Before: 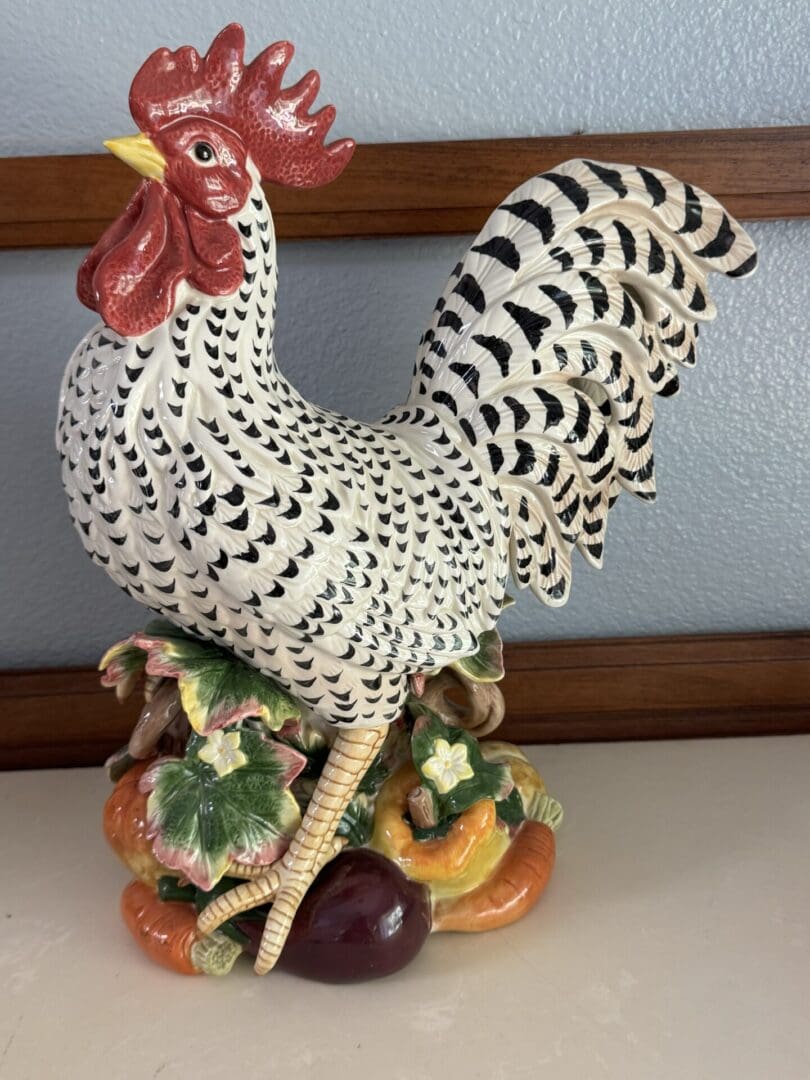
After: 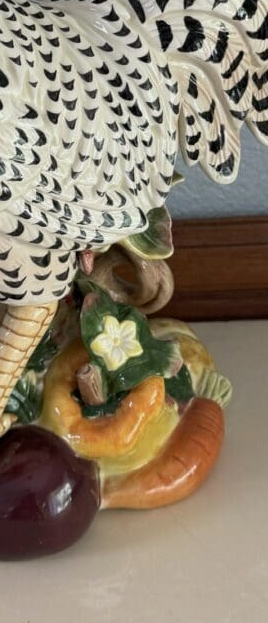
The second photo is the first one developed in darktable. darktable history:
exposure: exposure -0.177 EV, compensate highlight preservation false
crop: left 40.878%, top 39.176%, right 25.993%, bottom 3.081%
